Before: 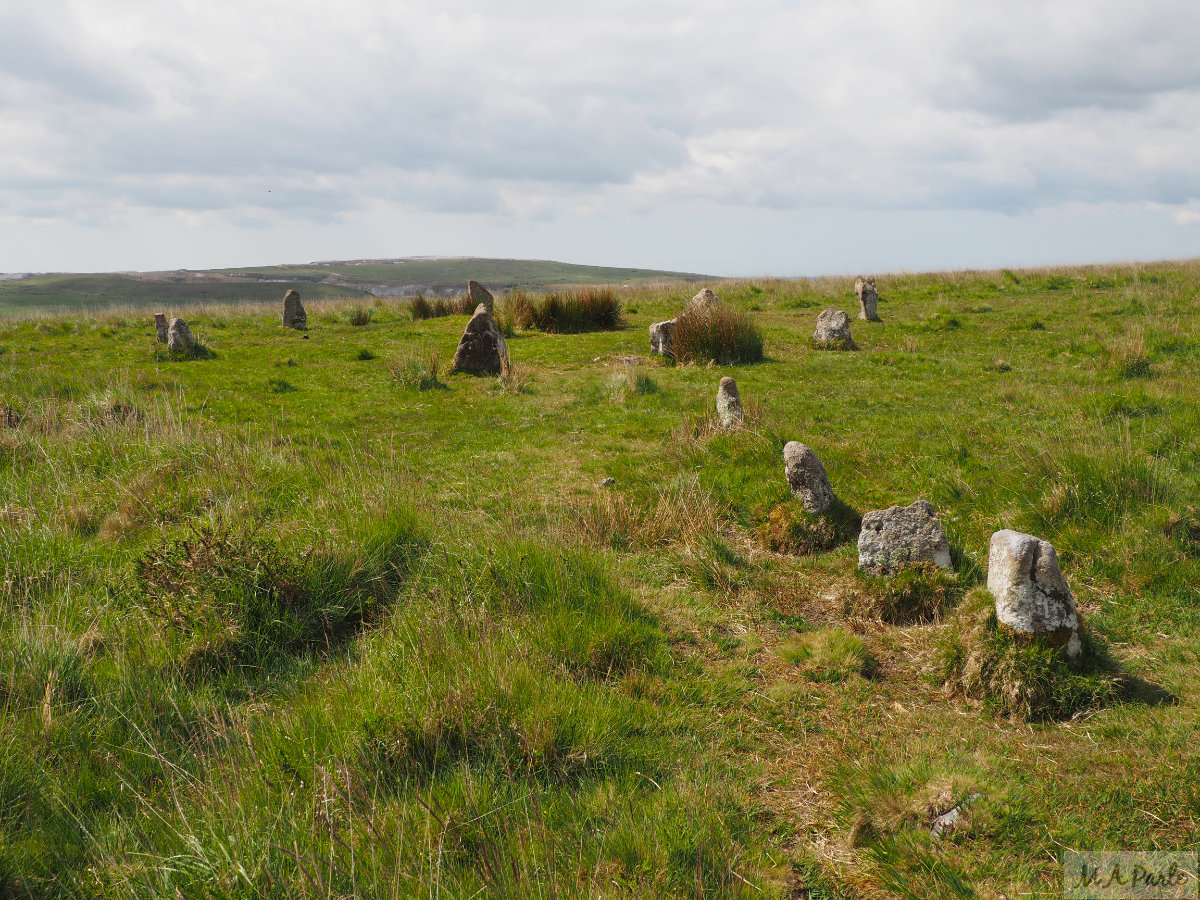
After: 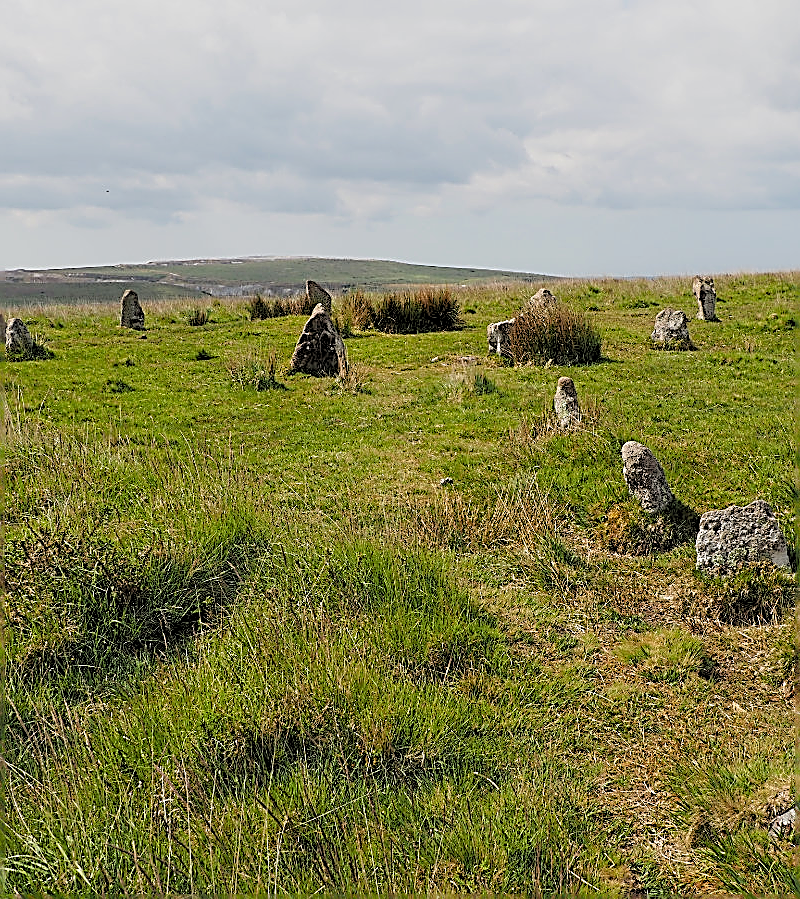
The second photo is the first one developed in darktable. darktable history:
rgb levels: preserve colors sum RGB, levels [[0.038, 0.433, 0.934], [0, 0.5, 1], [0, 0.5, 1]]
sharpen: amount 2
crop and rotate: left 13.537%, right 19.796%
color zones: curves: ch0 [(0, 0.5) (0.143, 0.5) (0.286, 0.5) (0.429, 0.495) (0.571, 0.437) (0.714, 0.44) (0.857, 0.496) (1, 0.5)]
